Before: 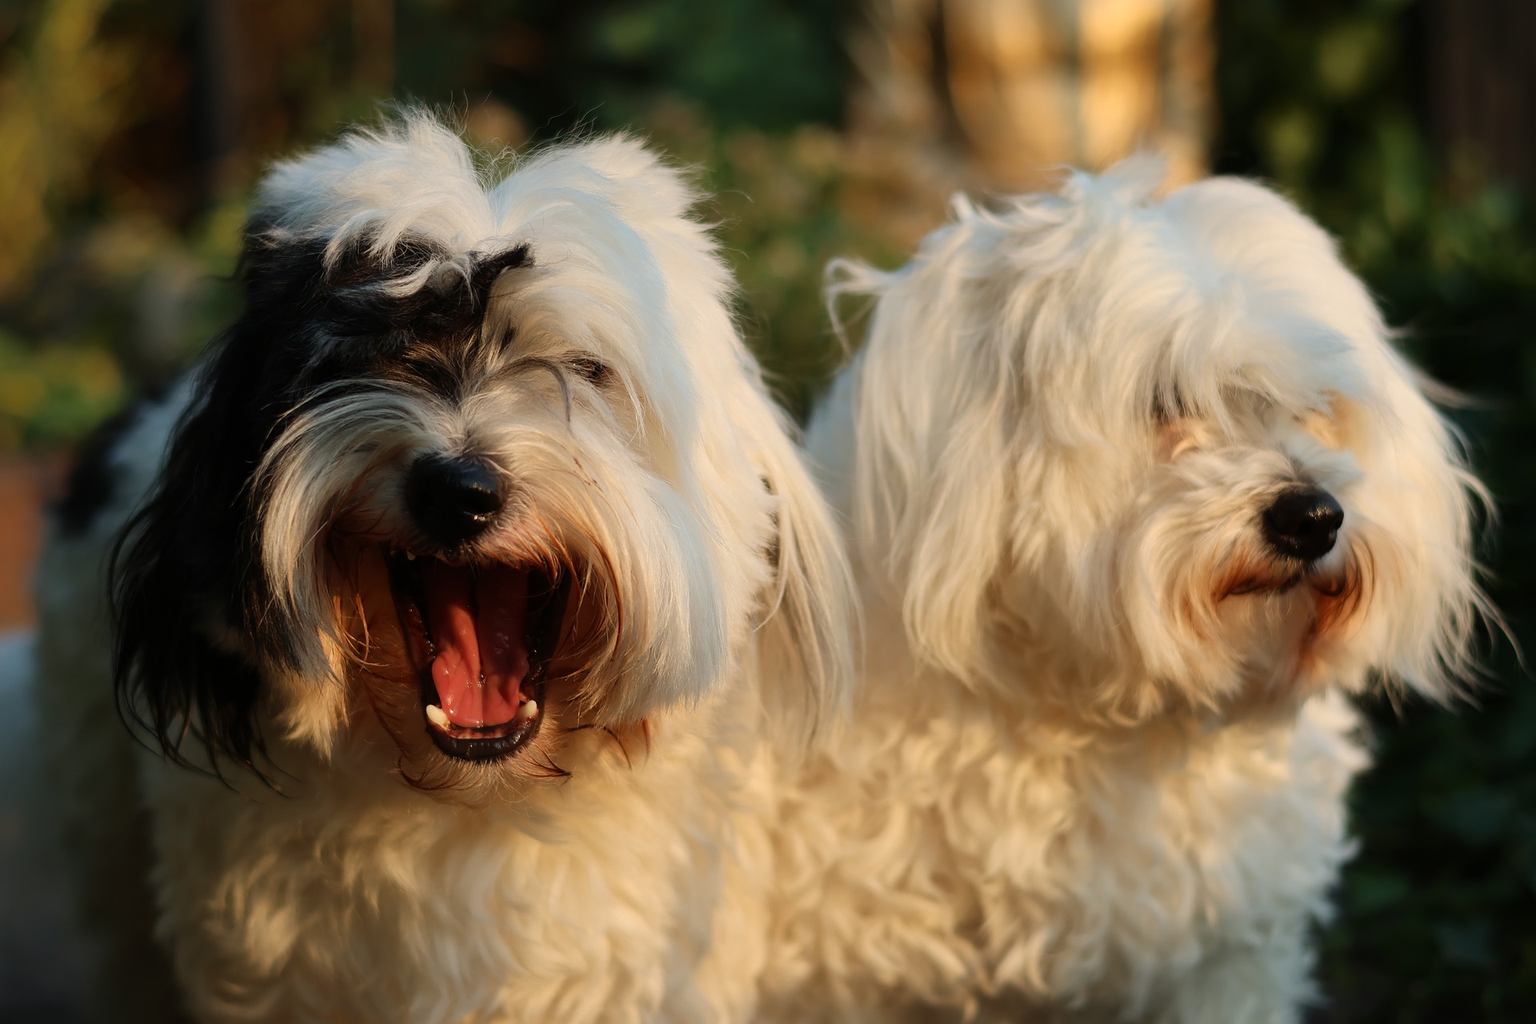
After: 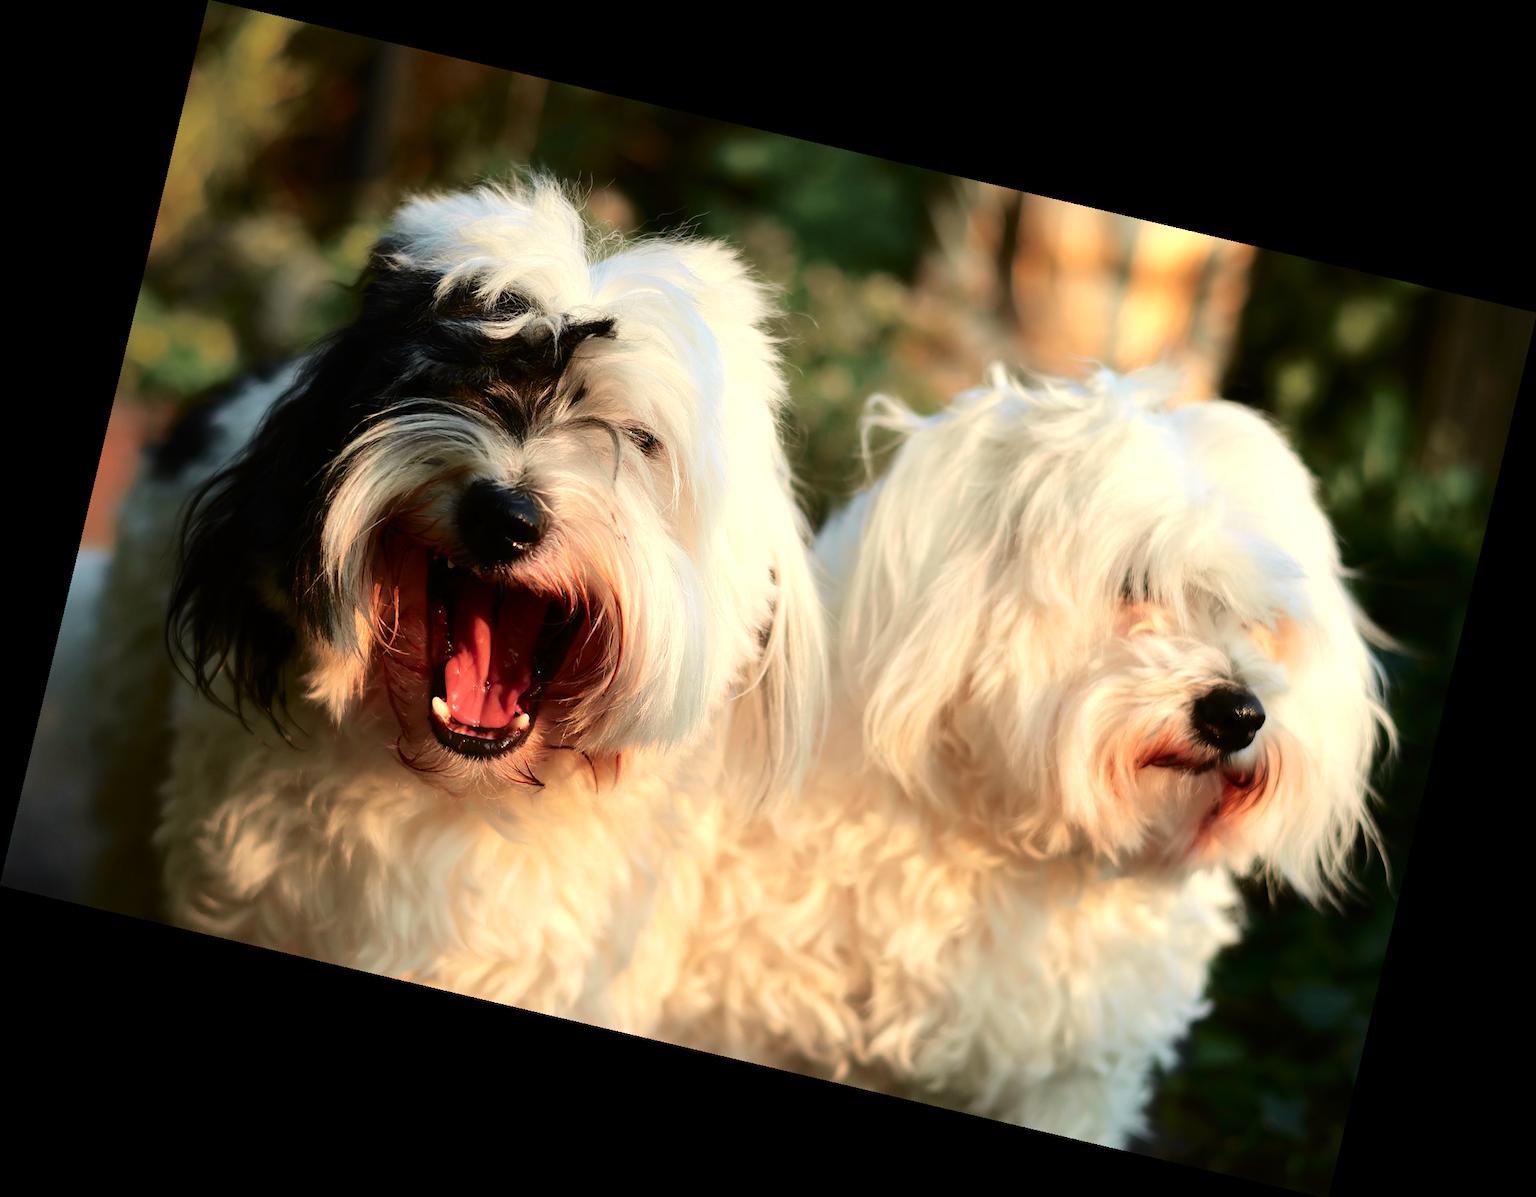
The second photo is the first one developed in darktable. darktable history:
rotate and perspective: rotation 13.27°, automatic cropping off
tone curve: curves: ch0 [(0.003, 0) (0.066, 0.031) (0.163, 0.112) (0.264, 0.238) (0.395, 0.421) (0.517, 0.56) (0.684, 0.734) (0.791, 0.814) (1, 1)]; ch1 [(0, 0) (0.164, 0.115) (0.337, 0.332) (0.39, 0.398) (0.464, 0.461) (0.501, 0.5) (0.507, 0.5) (0.534, 0.532) (0.577, 0.59) (0.652, 0.681) (0.733, 0.749) (0.811, 0.796) (1, 1)]; ch2 [(0, 0) (0.337, 0.382) (0.464, 0.476) (0.501, 0.502) (0.527, 0.54) (0.551, 0.565) (0.6, 0.59) (0.687, 0.675) (1, 1)], color space Lab, independent channels, preserve colors none
exposure: black level correction 0, exposure 0.7 EV, compensate exposure bias true, compensate highlight preservation false
